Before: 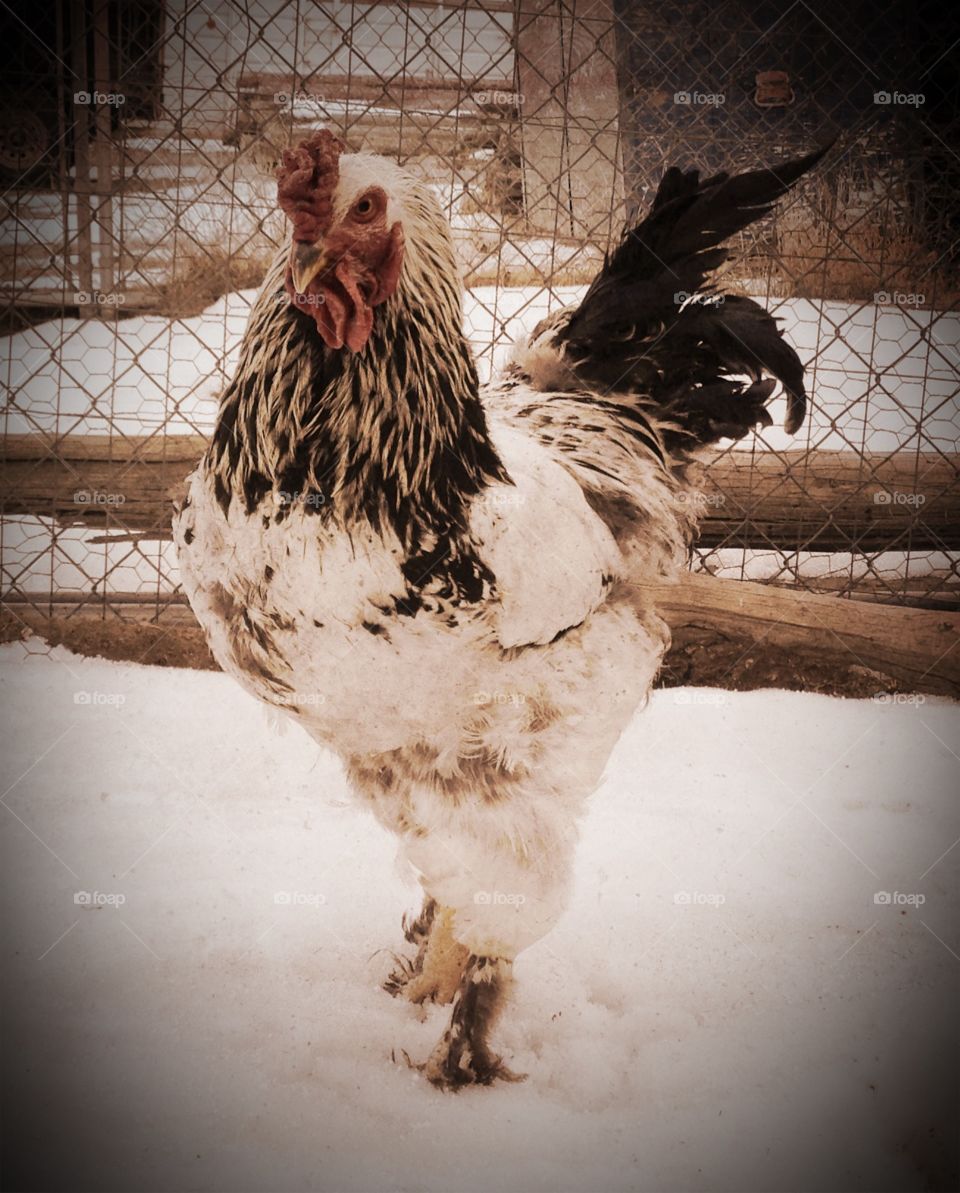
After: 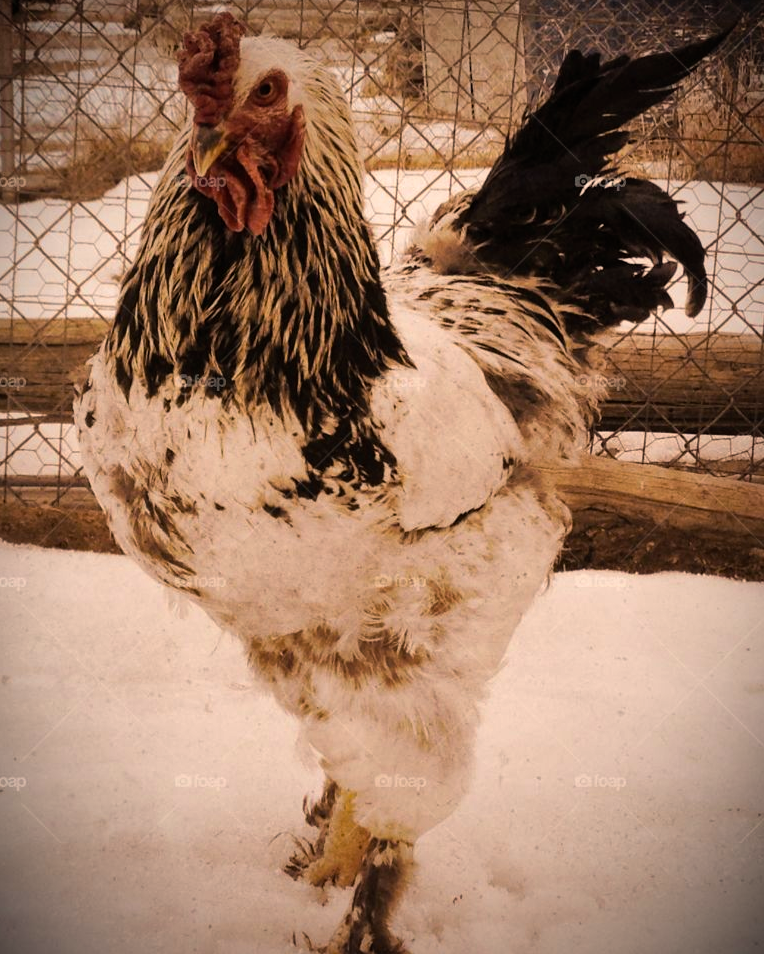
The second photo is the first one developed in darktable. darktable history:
crop and rotate: left 10.355%, top 9.819%, right 10.028%, bottom 10.162%
color balance rgb: power › luminance -14.757%, highlights gain › chroma 3.744%, highlights gain › hue 59.98°, perceptual saturation grading › global saturation 25.725%, global vibrance 18.775%
shadows and highlights: low approximation 0.01, soften with gaussian
